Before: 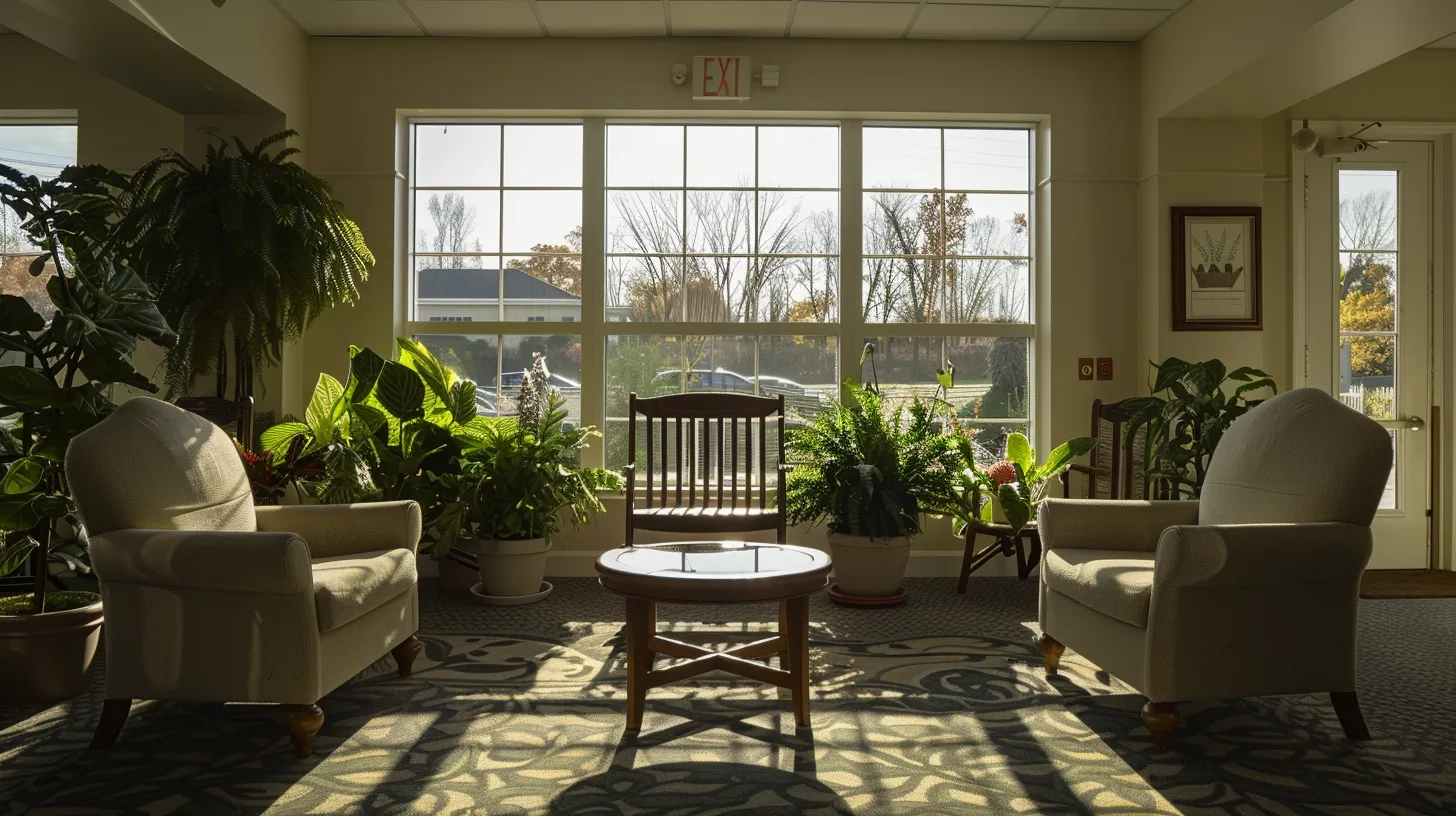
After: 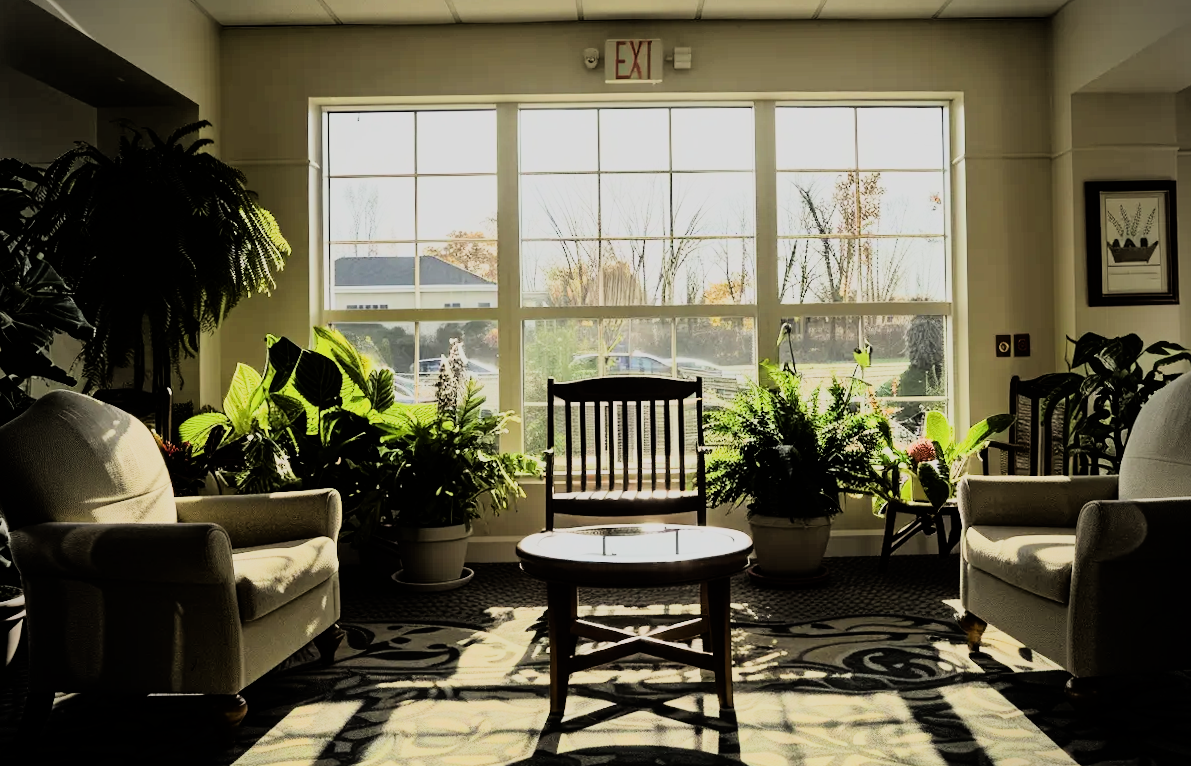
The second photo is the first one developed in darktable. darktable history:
filmic rgb: hardness 4.17
crop and rotate: angle 1°, left 4.281%, top 0.642%, right 11.383%, bottom 2.486%
vignetting: on, module defaults
rgb curve: curves: ch0 [(0, 0) (0.21, 0.15) (0.24, 0.21) (0.5, 0.75) (0.75, 0.96) (0.89, 0.99) (1, 1)]; ch1 [(0, 0.02) (0.21, 0.13) (0.25, 0.2) (0.5, 0.67) (0.75, 0.9) (0.89, 0.97) (1, 1)]; ch2 [(0, 0.02) (0.21, 0.13) (0.25, 0.2) (0.5, 0.67) (0.75, 0.9) (0.89, 0.97) (1, 1)], compensate middle gray true
